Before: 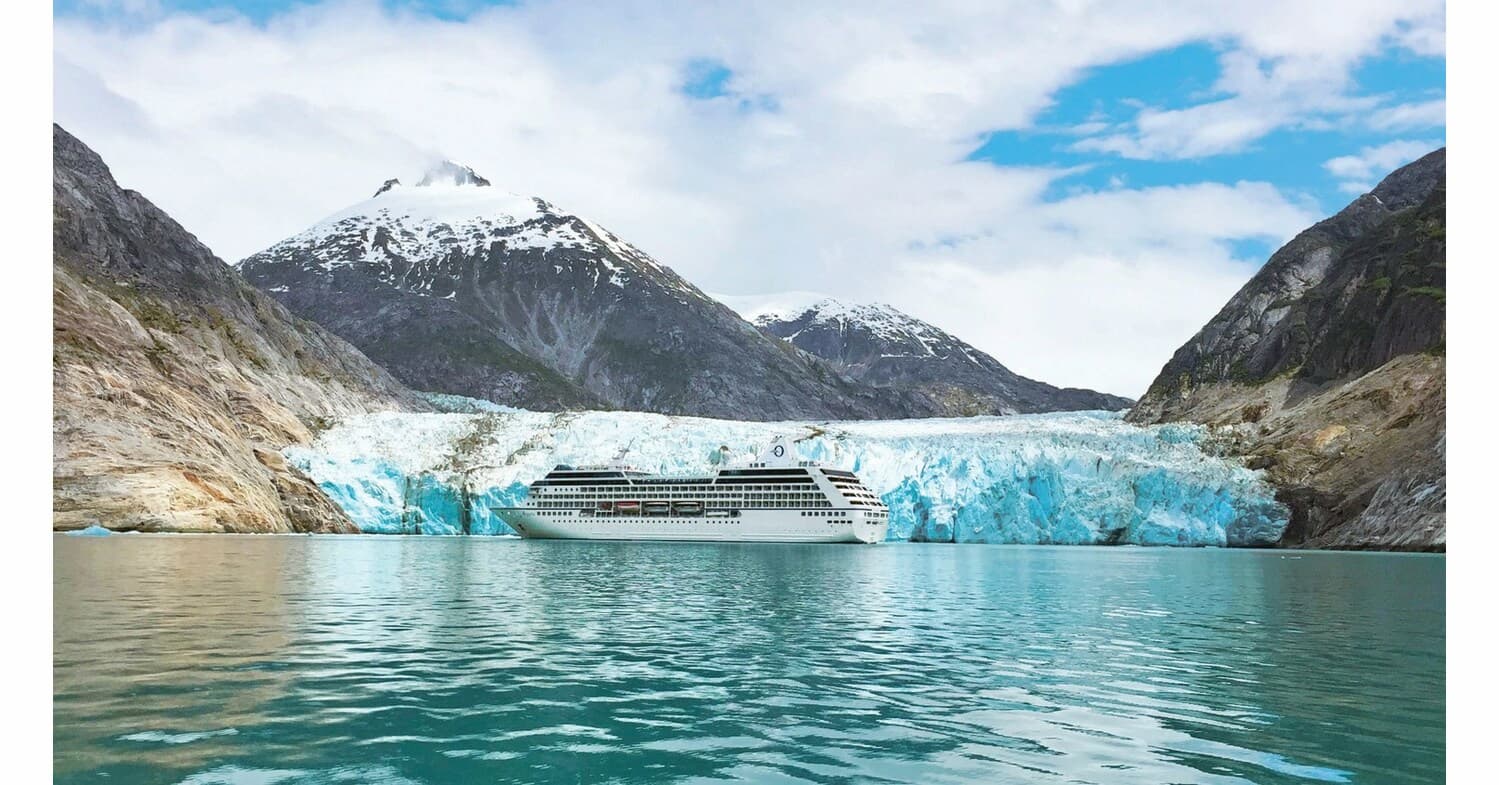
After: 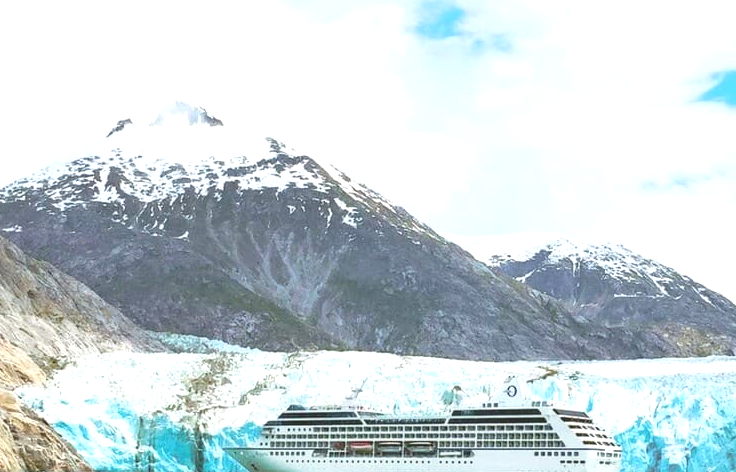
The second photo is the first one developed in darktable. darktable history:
crop: left 17.876%, top 7.766%, right 33.014%, bottom 31.989%
exposure: exposure 0.609 EV, compensate highlight preservation false
local contrast: highlights 70%, shadows 67%, detail 82%, midtone range 0.318
